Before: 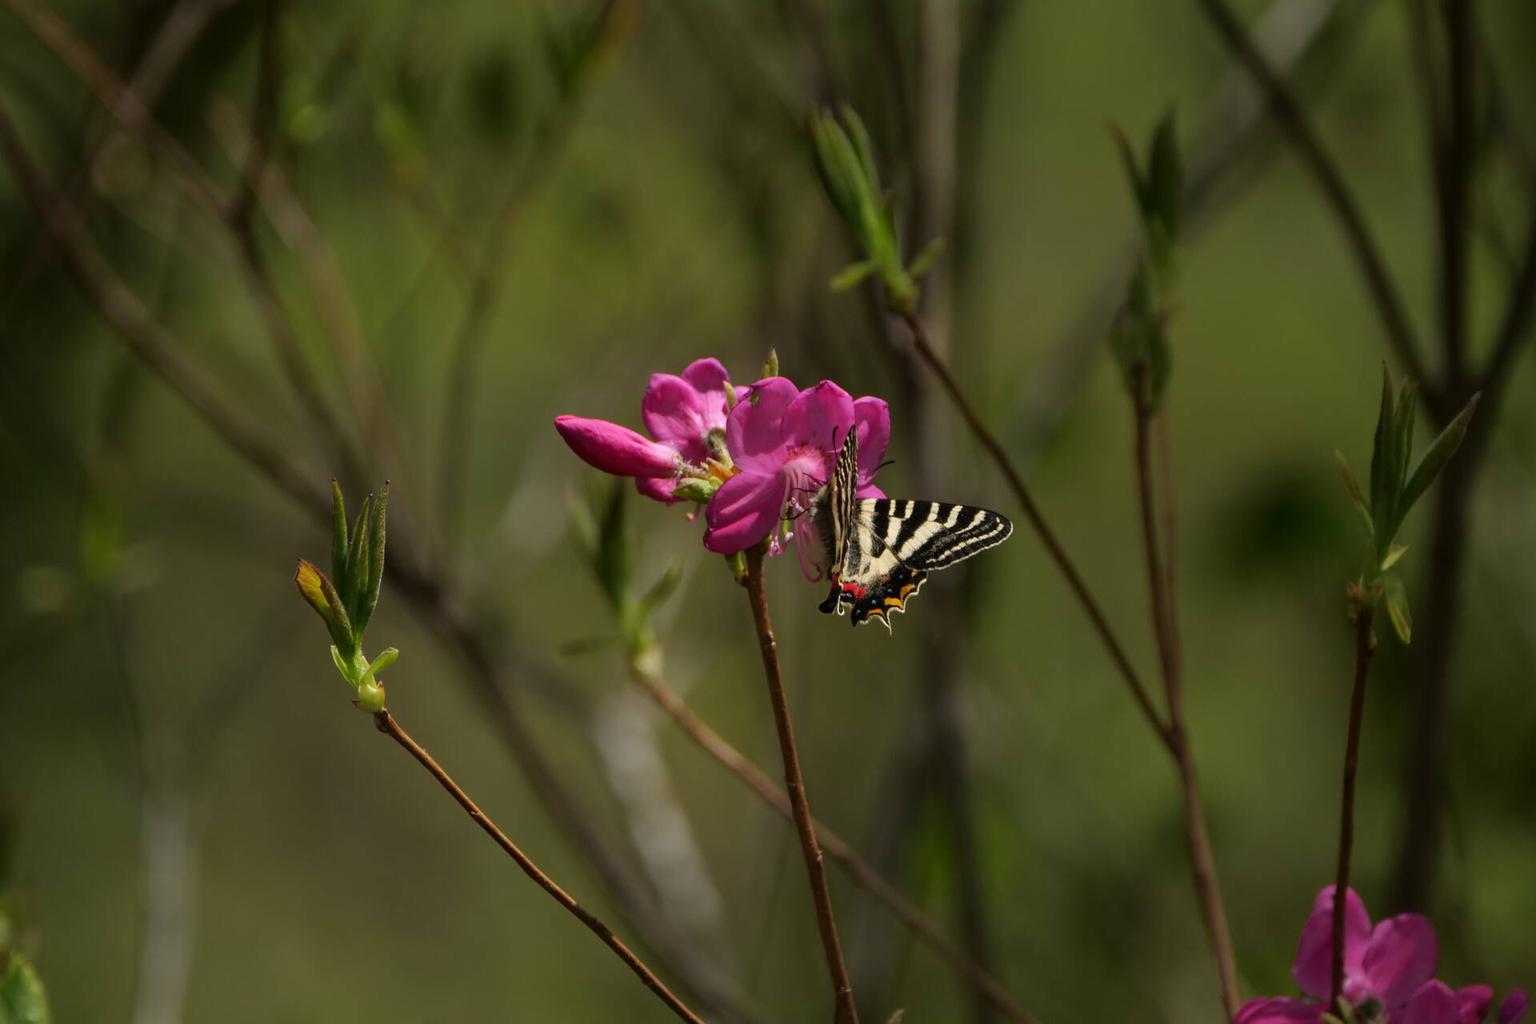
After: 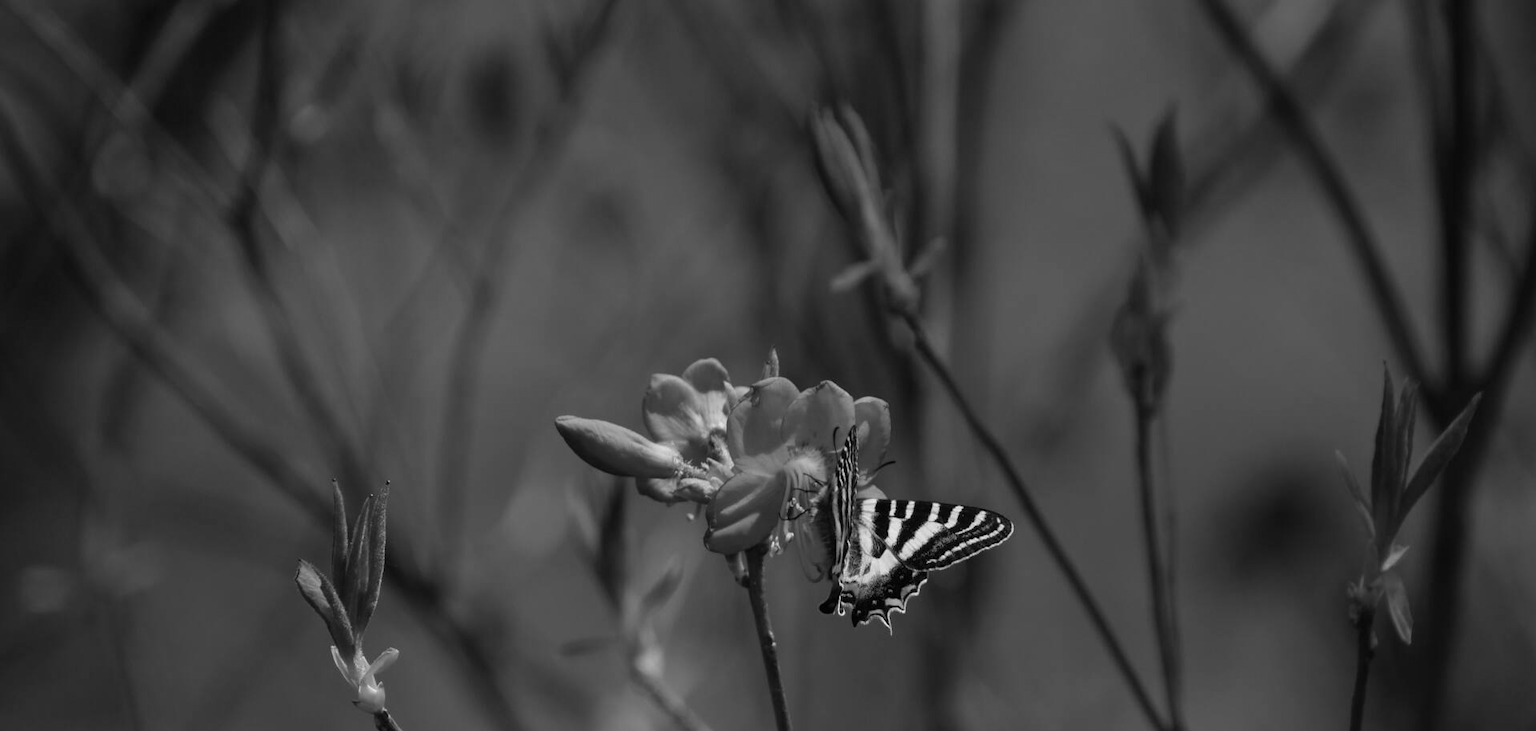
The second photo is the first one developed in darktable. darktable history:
monochrome: on, module defaults
crop: bottom 28.576%
white balance: red 0.986, blue 1.01
color balance rgb: hue shift 180°, global vibrance 50%, contrast 0.32%
